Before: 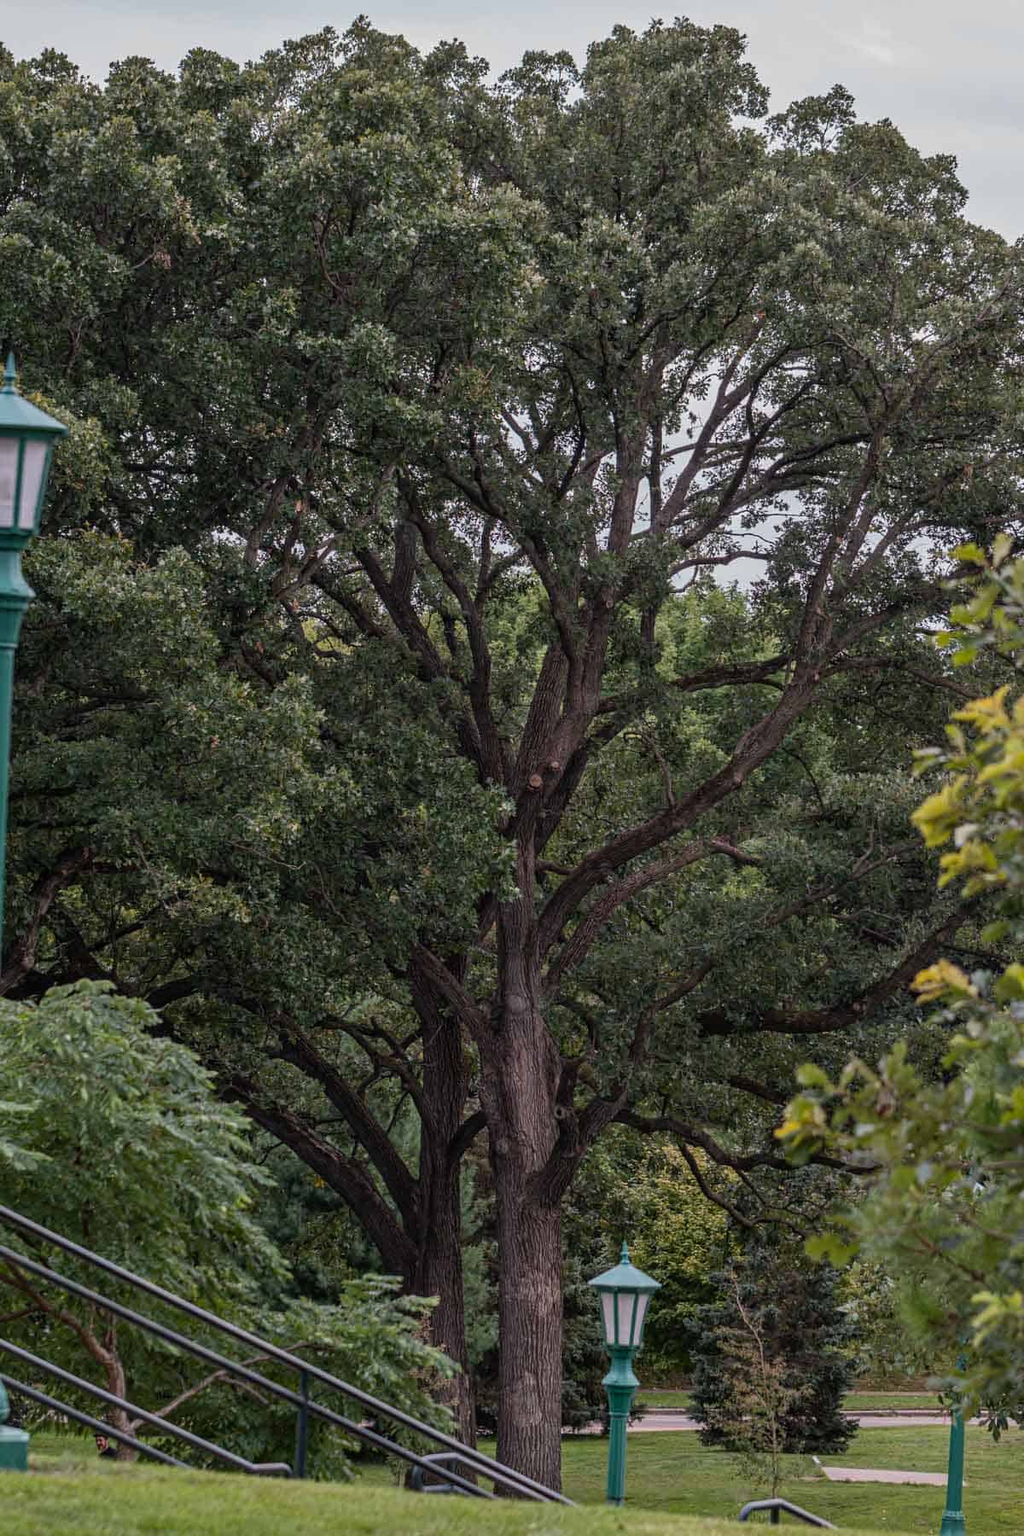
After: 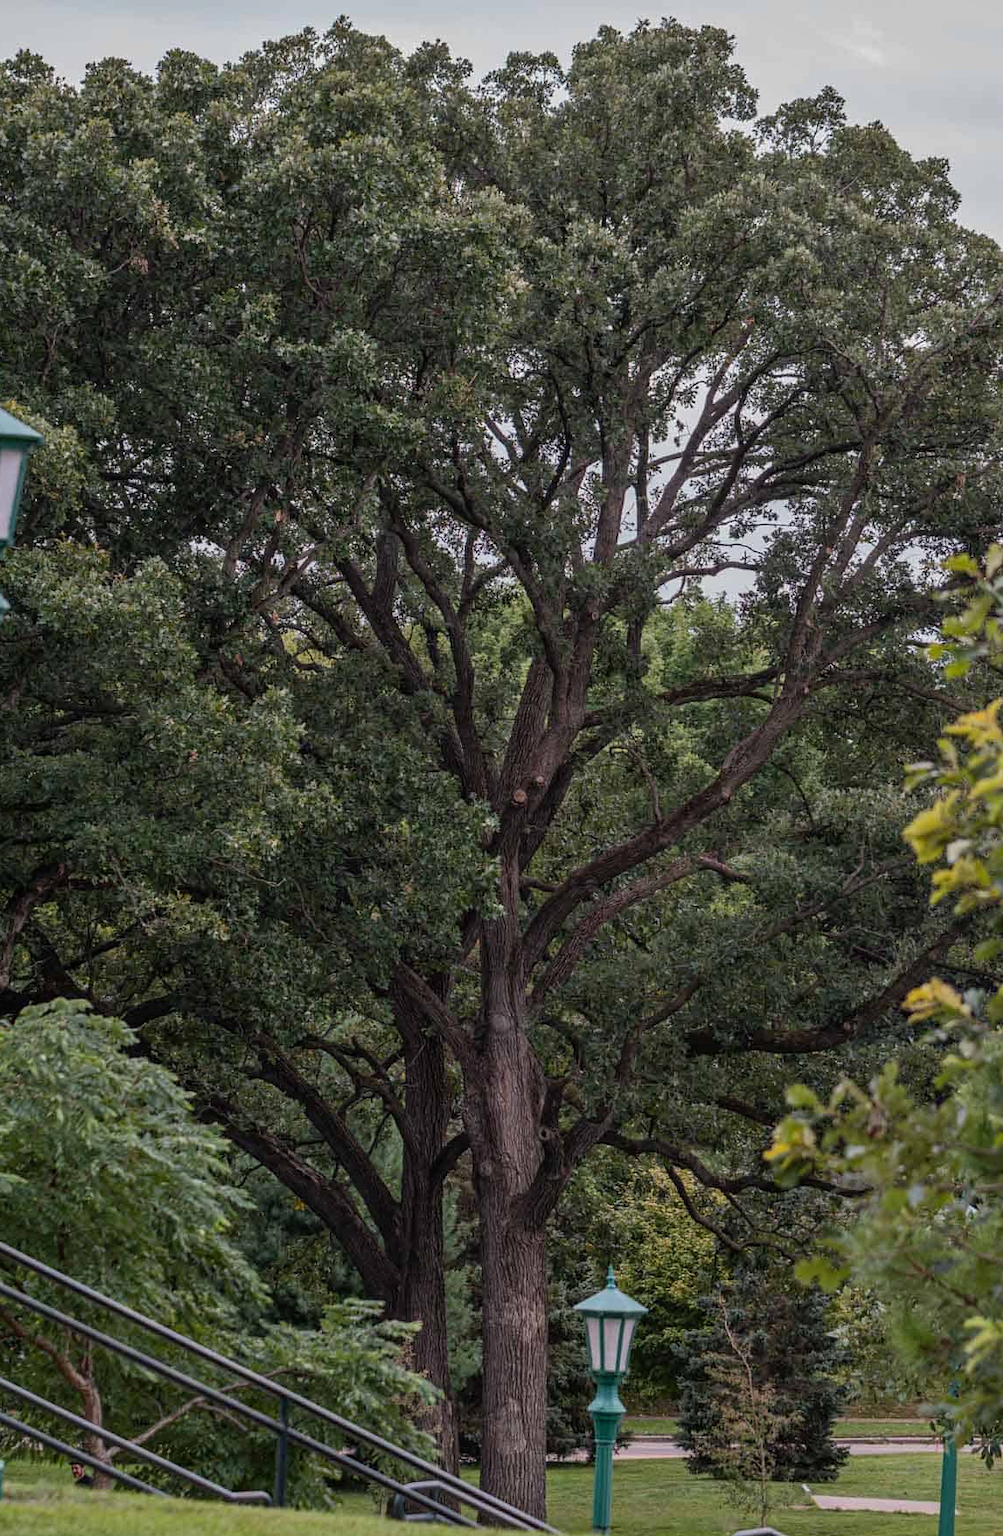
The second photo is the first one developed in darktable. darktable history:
shadows and highlights: shadows 10.77, white point adjustment 1.03, highlights -40.02
crop and rotate: left 2.539%, right 1.278%, bottom 1.861%
